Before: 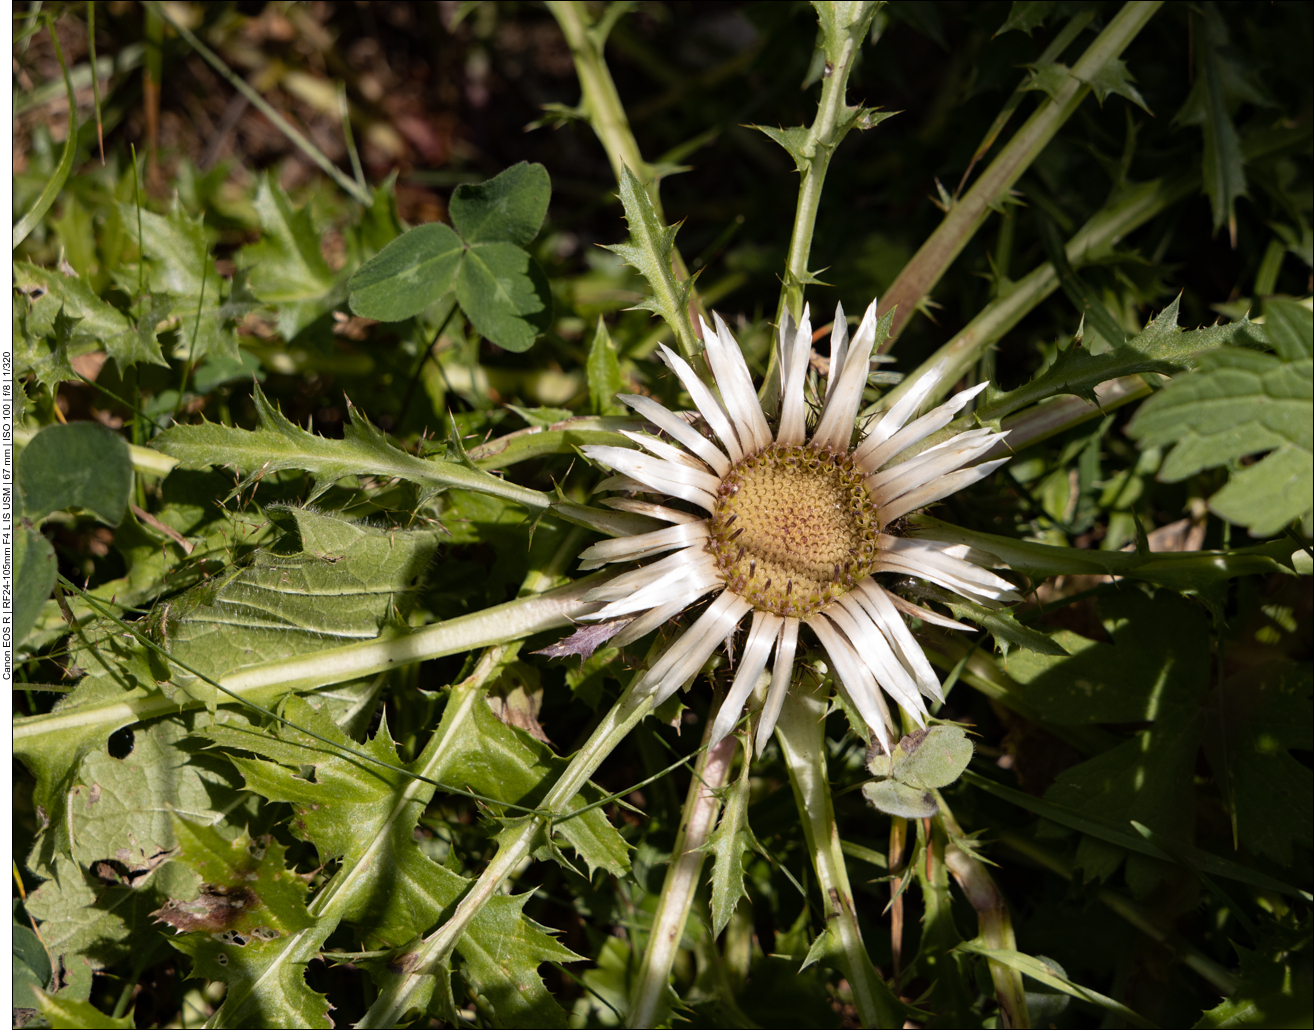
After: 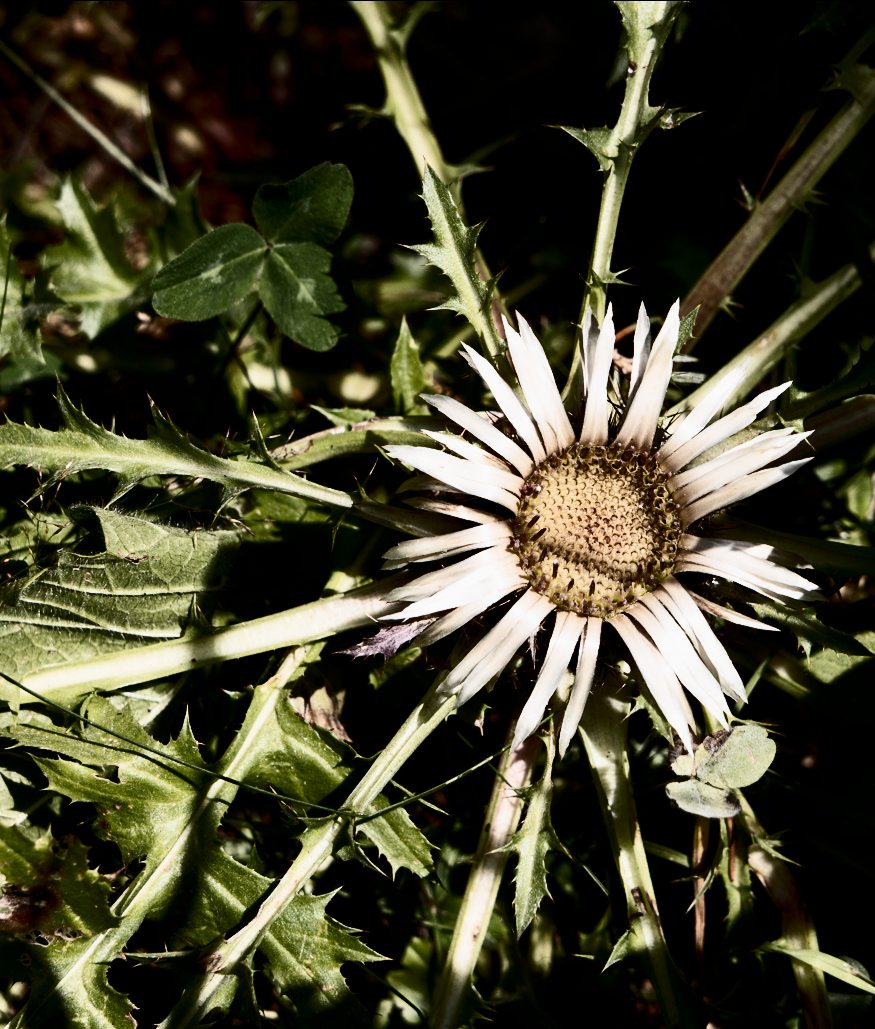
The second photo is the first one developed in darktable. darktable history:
contrast brightness saturation: contrast 0.5, saturation -0.1
filmic rgb: middle gray luminance 21.73%, black relative exposure -14 EV, white relative exposure 2.96 EV, threshold 6 EV, target black luminance 0%, hardness 8.81, latitude 59.69%, contrast 1.208, highlights saturation mix 5%, shadows ↔ highlights balance 41.6%, add noise in highlights 0, color science v3 (2019), use custom middle-gray values true, iterations of high-quality reconstruction 0, contrast in highlights soft, enable highlight reconstruction true
crop and rotate: left 15.055%, right 18.278%
